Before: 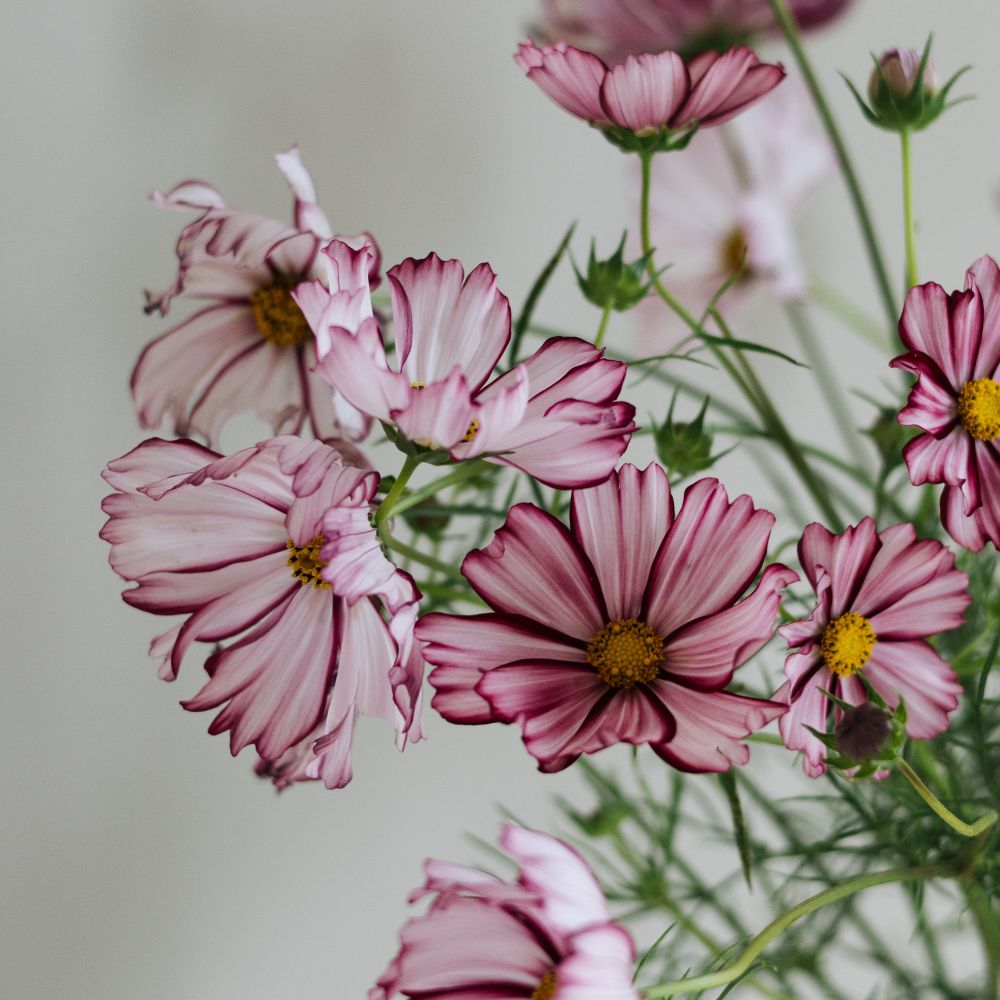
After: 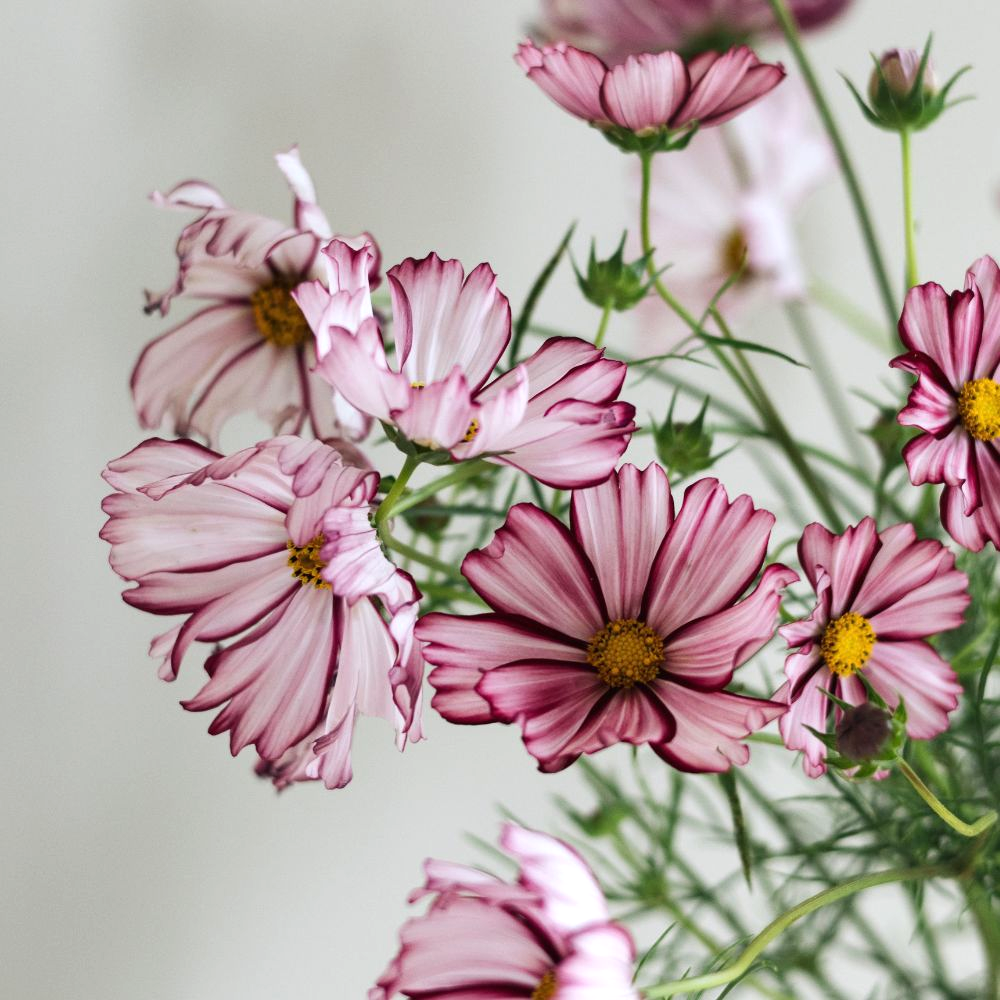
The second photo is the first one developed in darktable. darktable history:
exposure: black level correction 0, exposure 0.499 EV, compensate highlight preservation false
